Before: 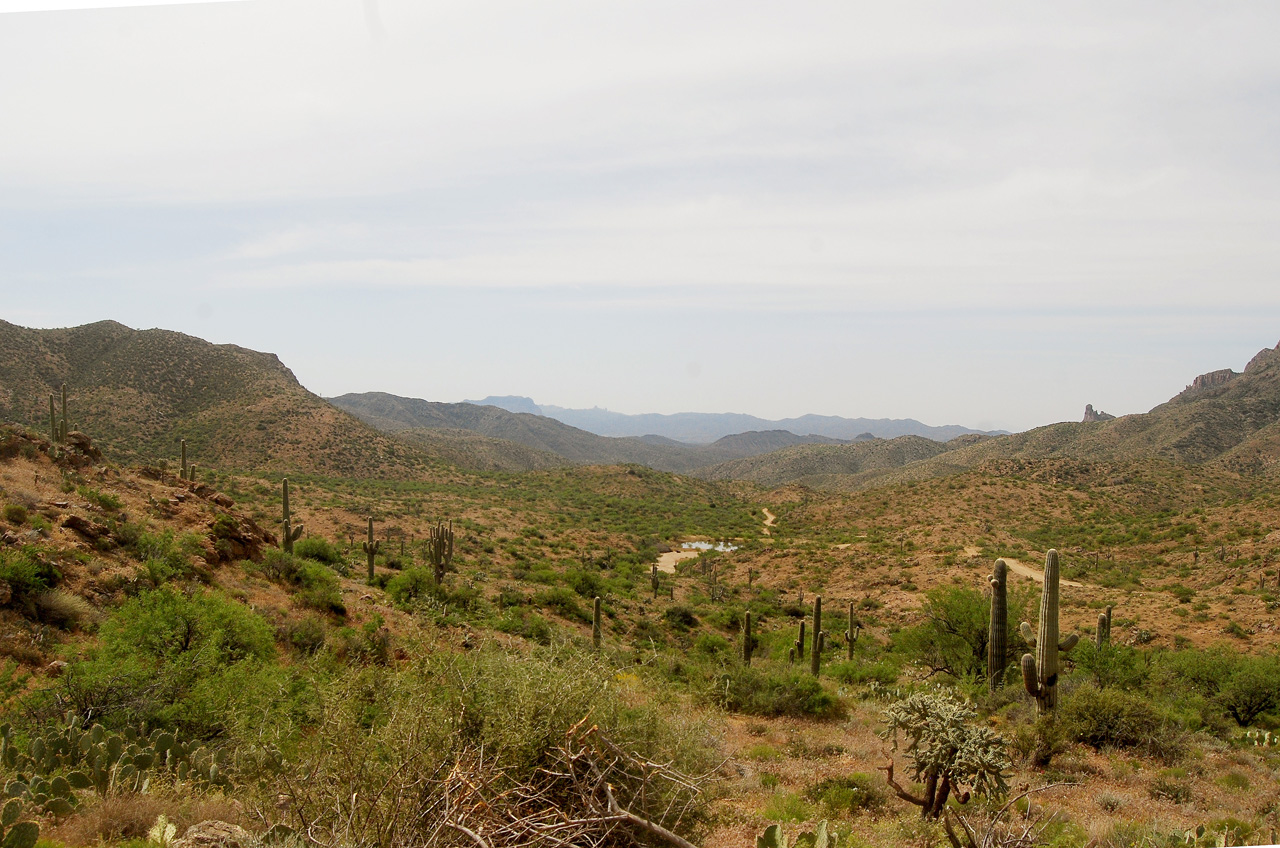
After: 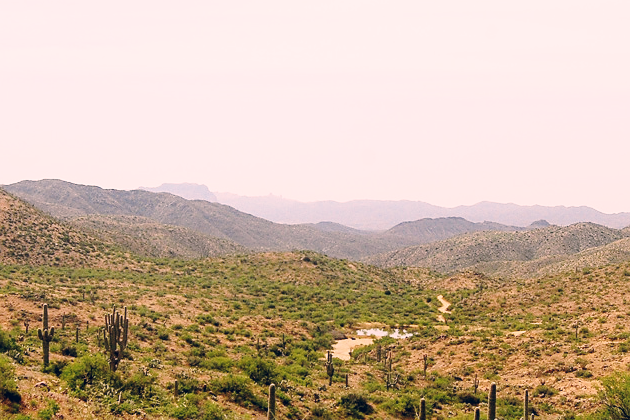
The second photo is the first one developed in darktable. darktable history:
sharpen: radius 1.523, amount 0.372, threshold 1.274
color correction: highlights a* 13.92, highlights b* 5.81, shadows a* -5.2, shadows b* -15.56, saturation 0.87
base curve: curves: ch0 [(0, 0) (0.028, 0.03) (0.121, 0.232) (0.46, 0.748) (0.859, 0.968) (1, 1)], preserve colors none
crop: left 25.405%, top 25.215%, right 25.33%, bottom 25.17%
local contrast: detail 109%
